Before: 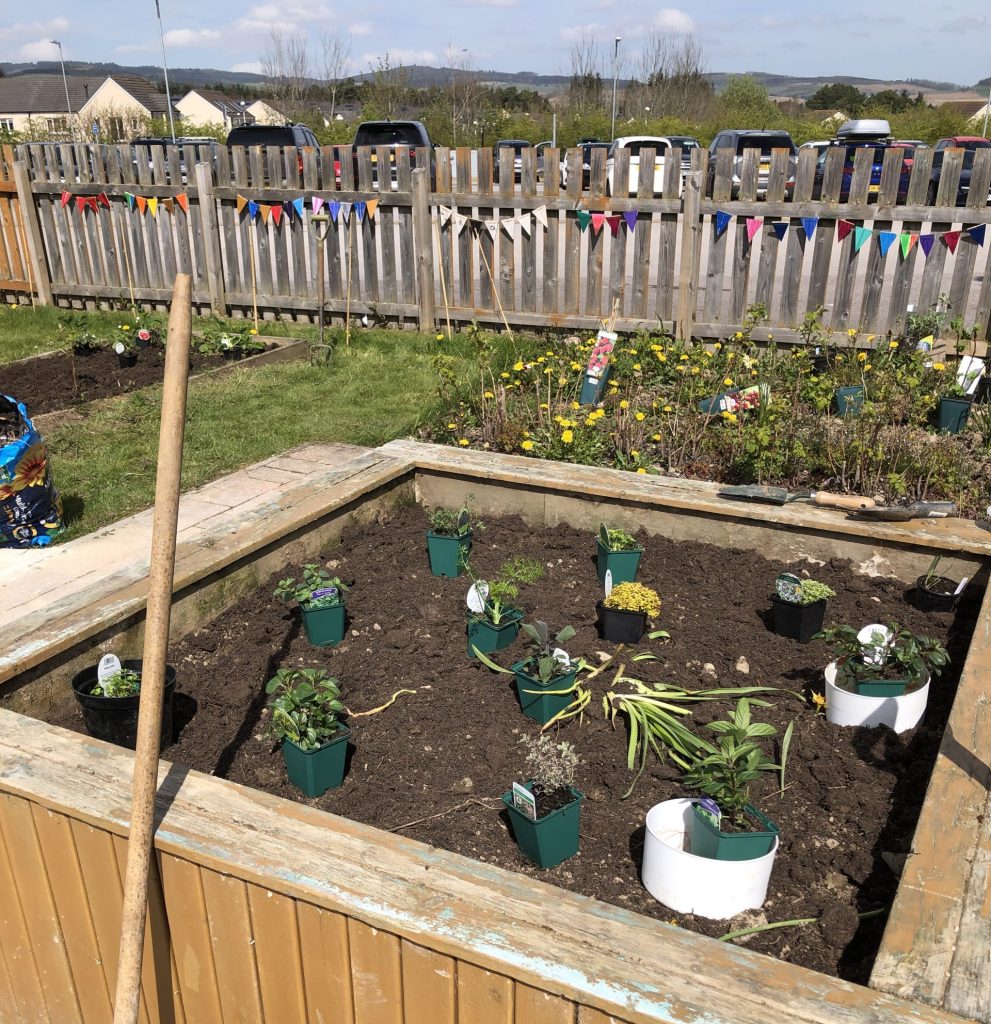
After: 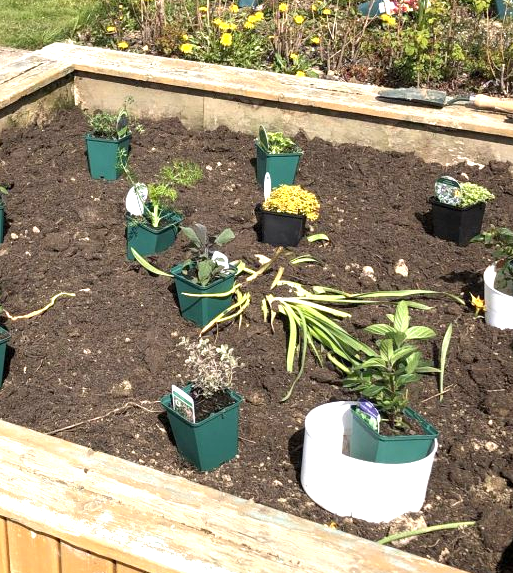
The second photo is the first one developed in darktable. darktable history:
tone equalizer: on, module defaults
exposure: black level correction 0.001, exposure 0.955 EV, compensate exposure bias true, compensate highlight preservation false
crop: left 34.479%, top 38.822%, right 13.718%, bottom 5.172%
